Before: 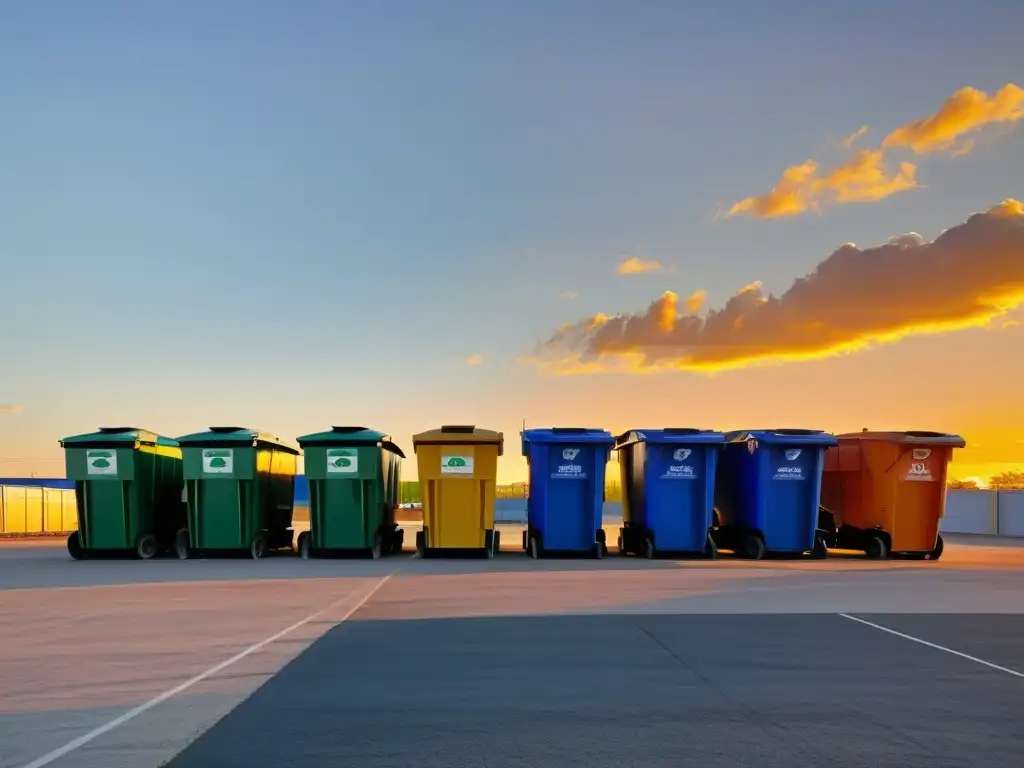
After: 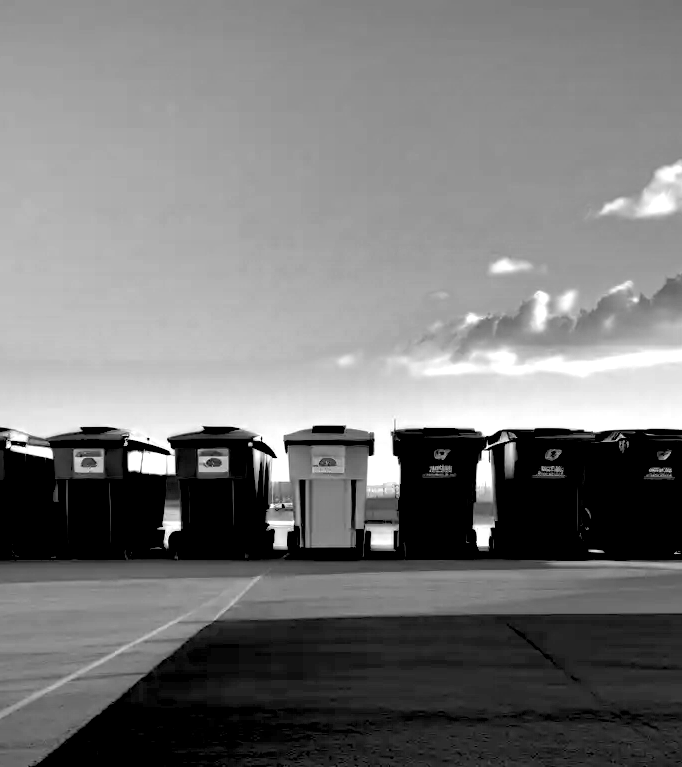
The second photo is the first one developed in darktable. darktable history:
crop and rotate: left 12.648%, right 20.685%
color zones: curves: ch0 [(0.018, 0.548) (0.197, 0.654) (0.425, 0.447) (0.605, 0.658) (0.732, 0.579)]; ch1 [(0.105, 0.531) (0.224, 0.531) (0.386, 0.39) (0.618, 0.456) (0.732, 0.456) (0.956, 0.421)]; ch2 [(0.039, 0.583) (0.215, 0.465) (0.399, 0.544) (0.465, 0.548) (0.614, 0.447) (0.724, 0.43) (0.882, 0.623) (0.956, 0.632)]
exposure: black level correction 0.056, compensate highlight preservation false
monochrome: on, module defaults
